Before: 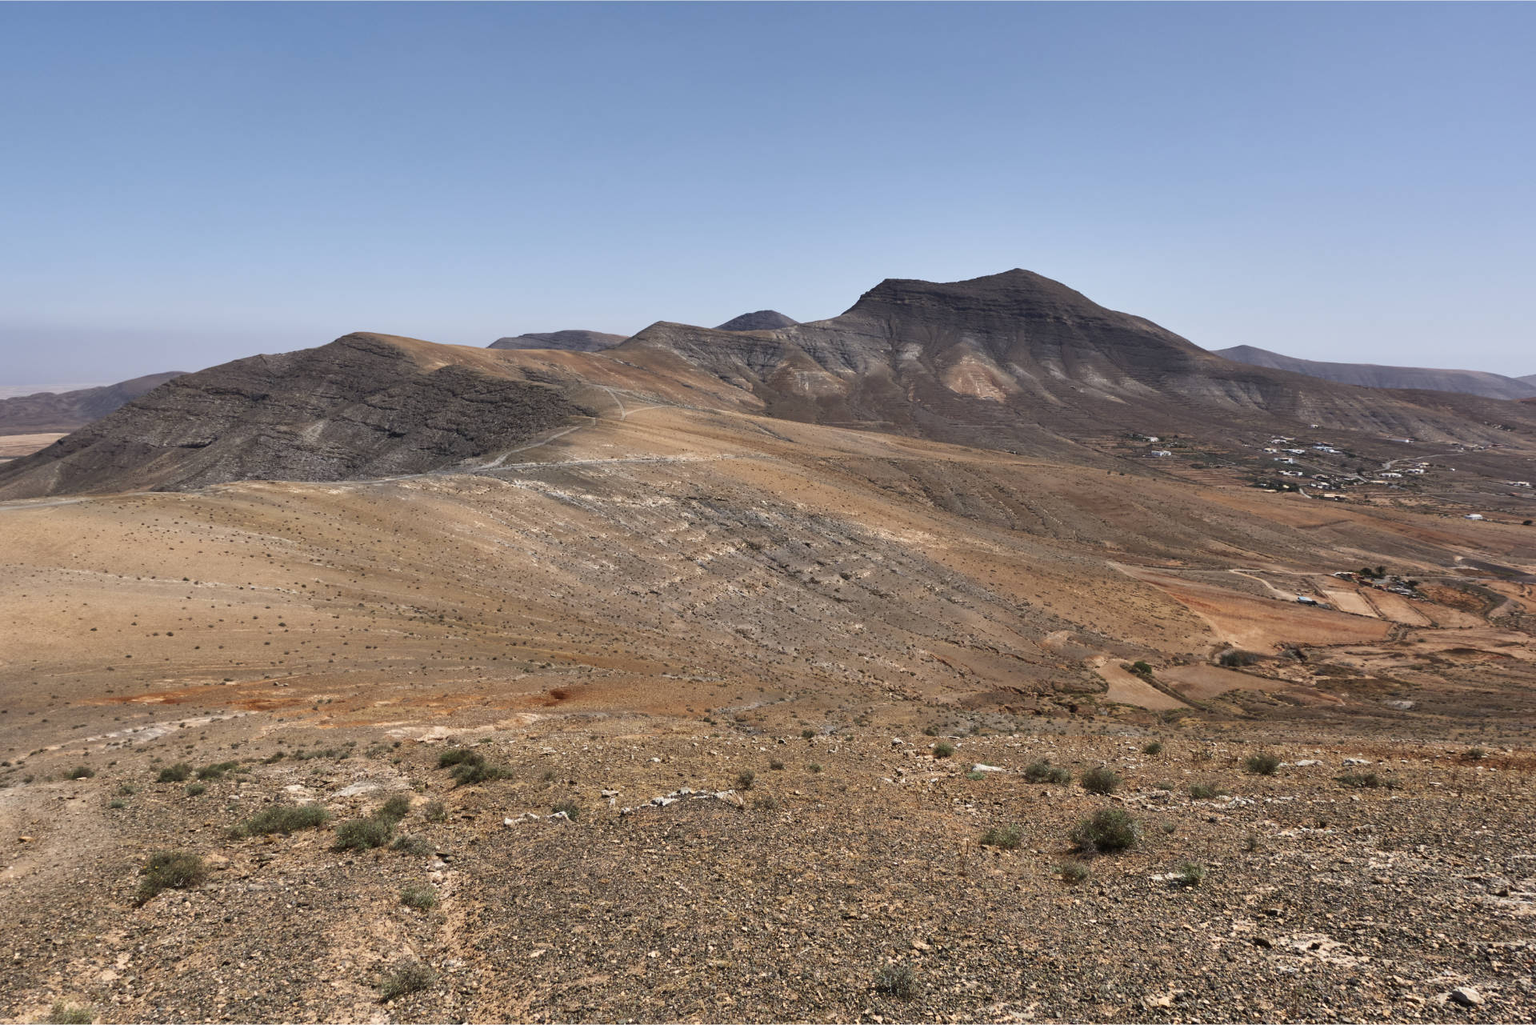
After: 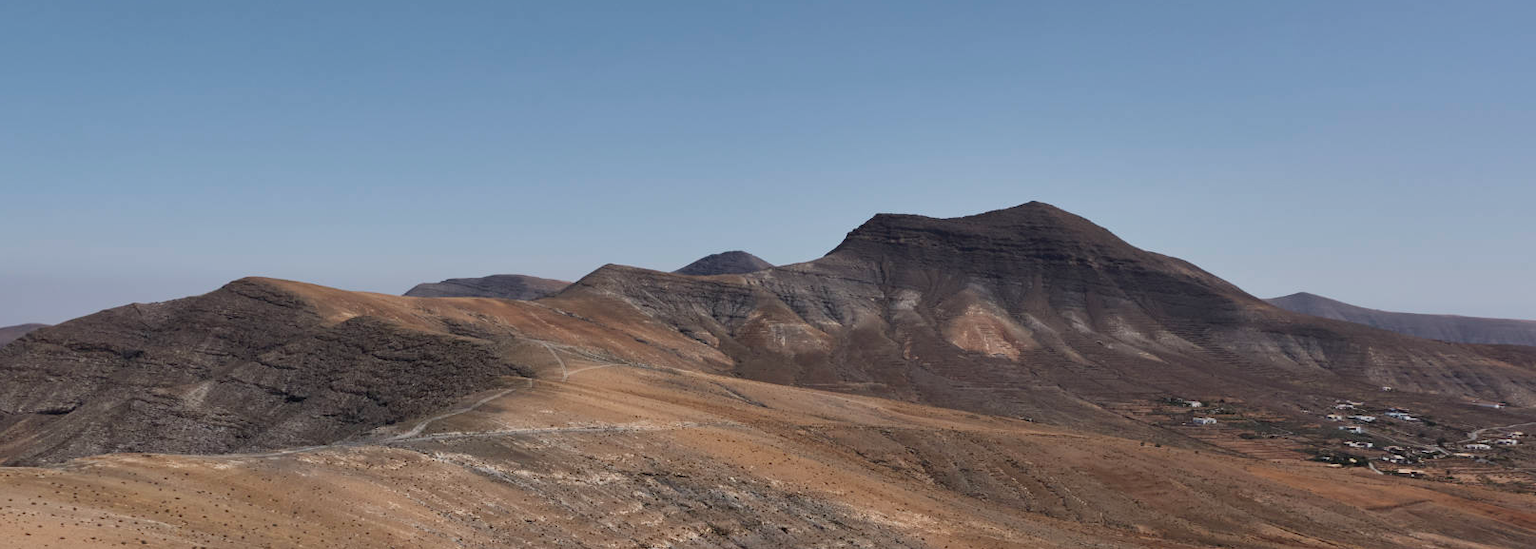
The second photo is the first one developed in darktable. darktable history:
sharpen: radius 2.887, amount 0.881, threshold 47.512
exposure: exposure -0.494 EV, compensate exposure bias true, compensate highlight preservation false
crop and rotate: left 9.673%, top 9.698%, right 6.197%, bottom 45.128%
